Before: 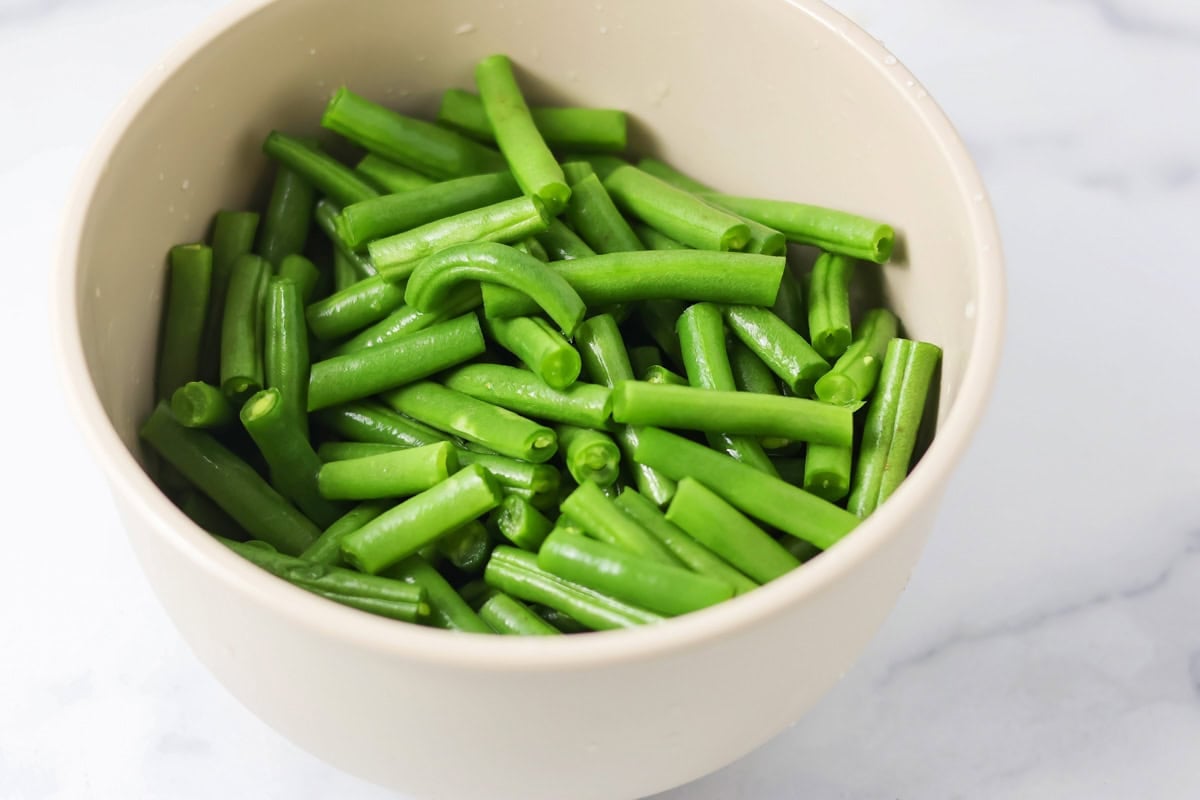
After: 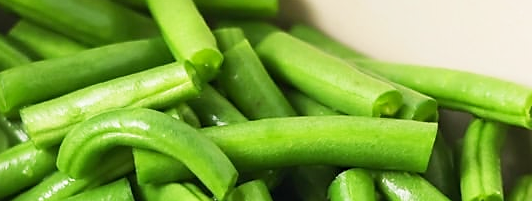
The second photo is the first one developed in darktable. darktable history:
base curve: curves: ch0 [(0, 0) (0.666, 0.806) (1, 1)], preserve colors none
exposure: exposure 0.025 EV, compensate highlight preservation false
crop: left 29.007%, top 16.782%, right 26.66%, bottom 58.055%
tone equalizer: on, module defaults
sharpen: radius 1.823, amount 0.406, threshold 1.607
